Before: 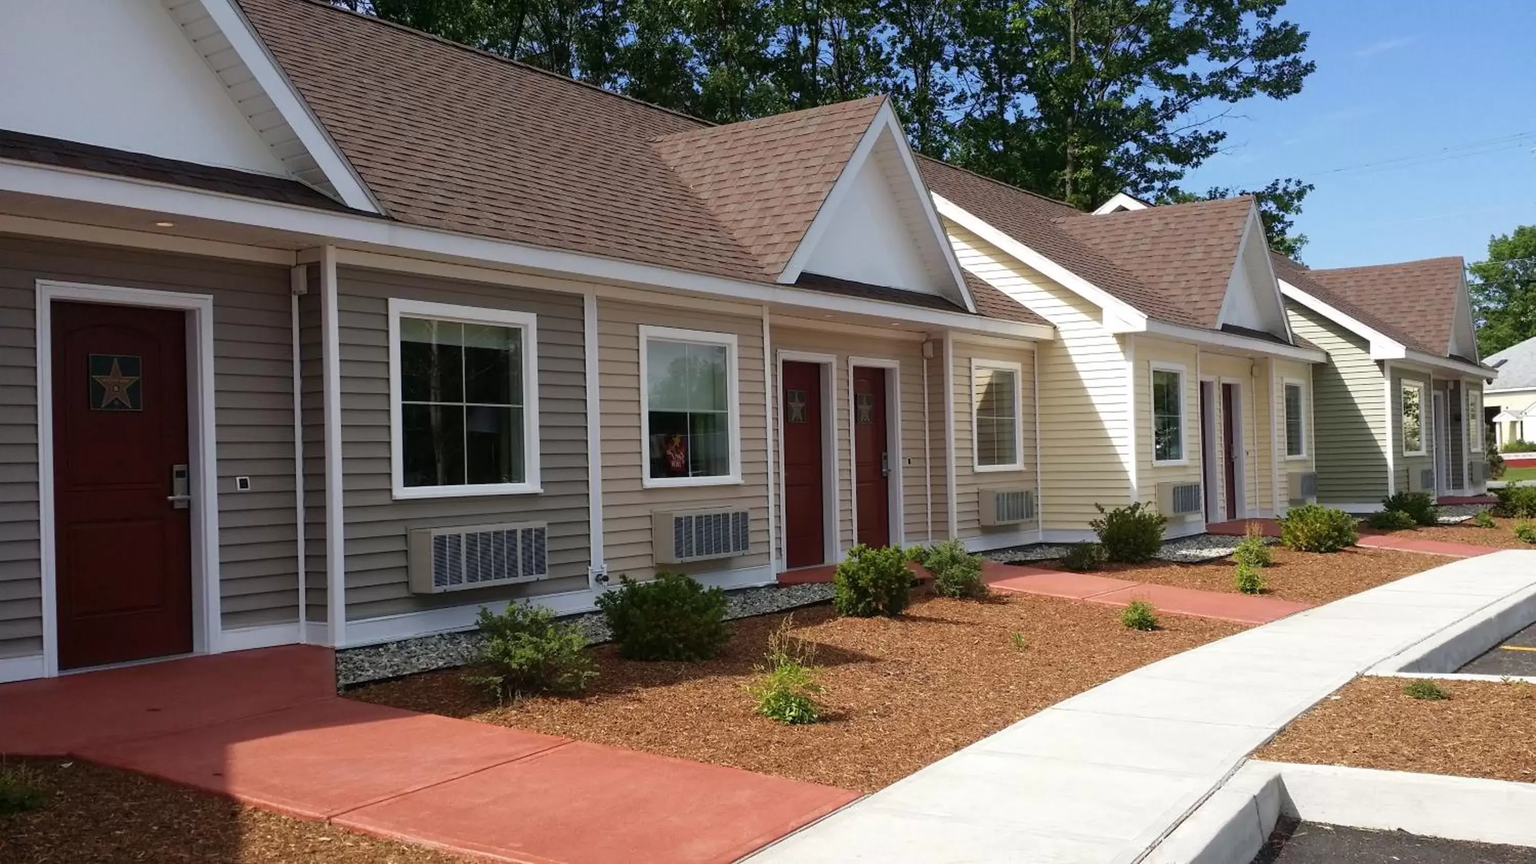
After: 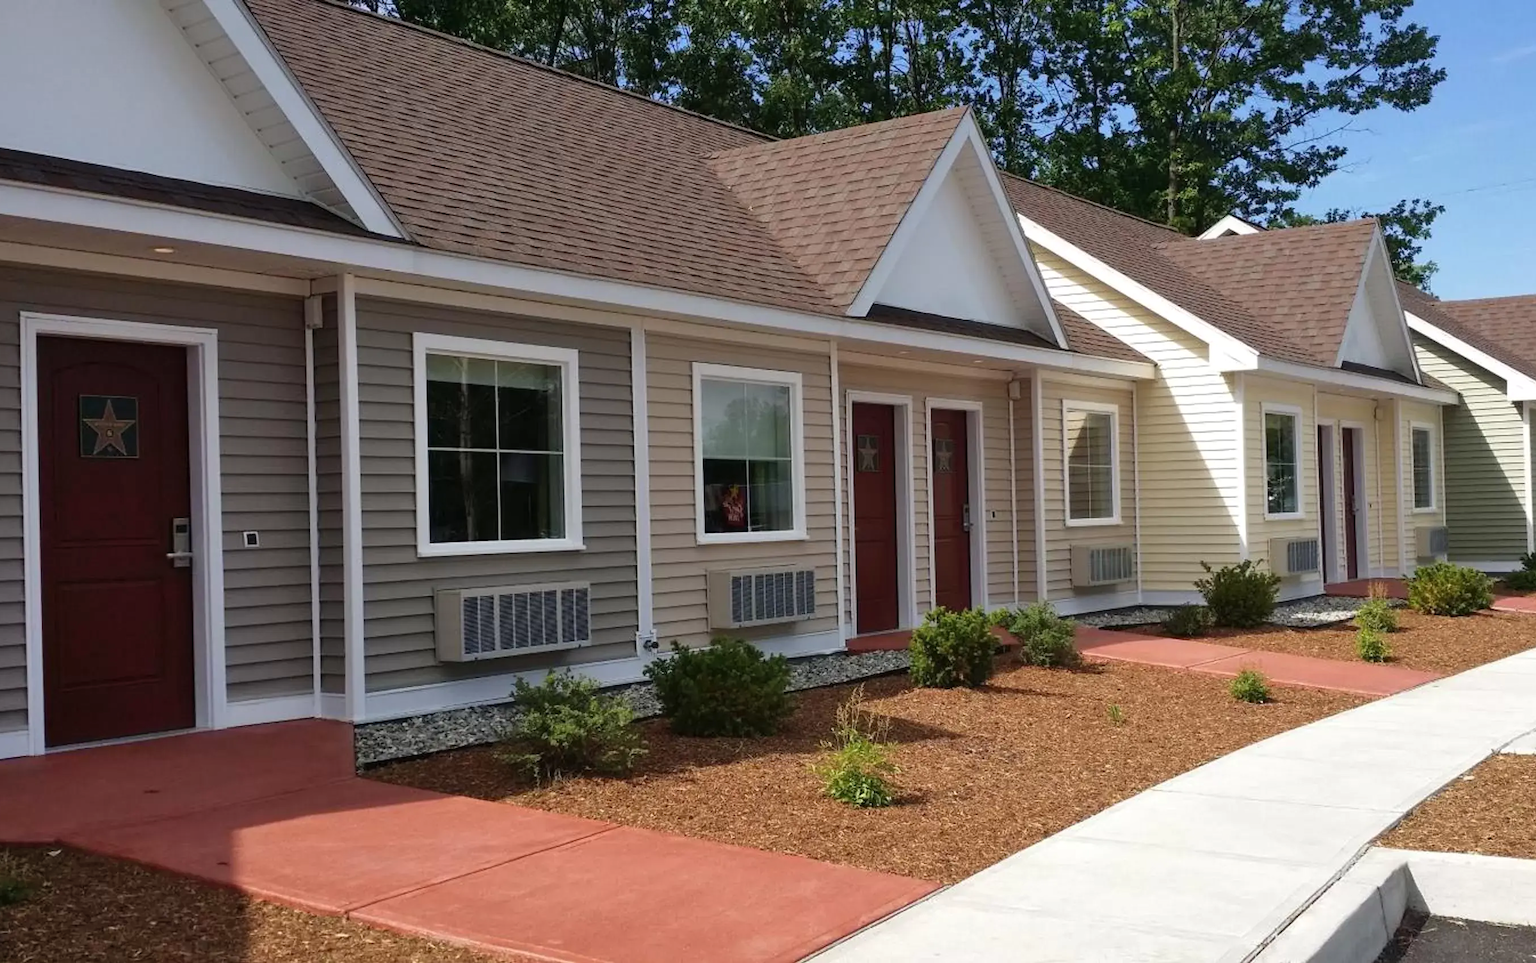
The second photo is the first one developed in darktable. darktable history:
crop and rotate: left 1.169%, right 9.083%
shadows and highlights: shadows 37.67, highlights -27.09, soften with gaussian
tone equalizer: -8 EV 0.1 EV, mask exposure compensation -0.499 EV
